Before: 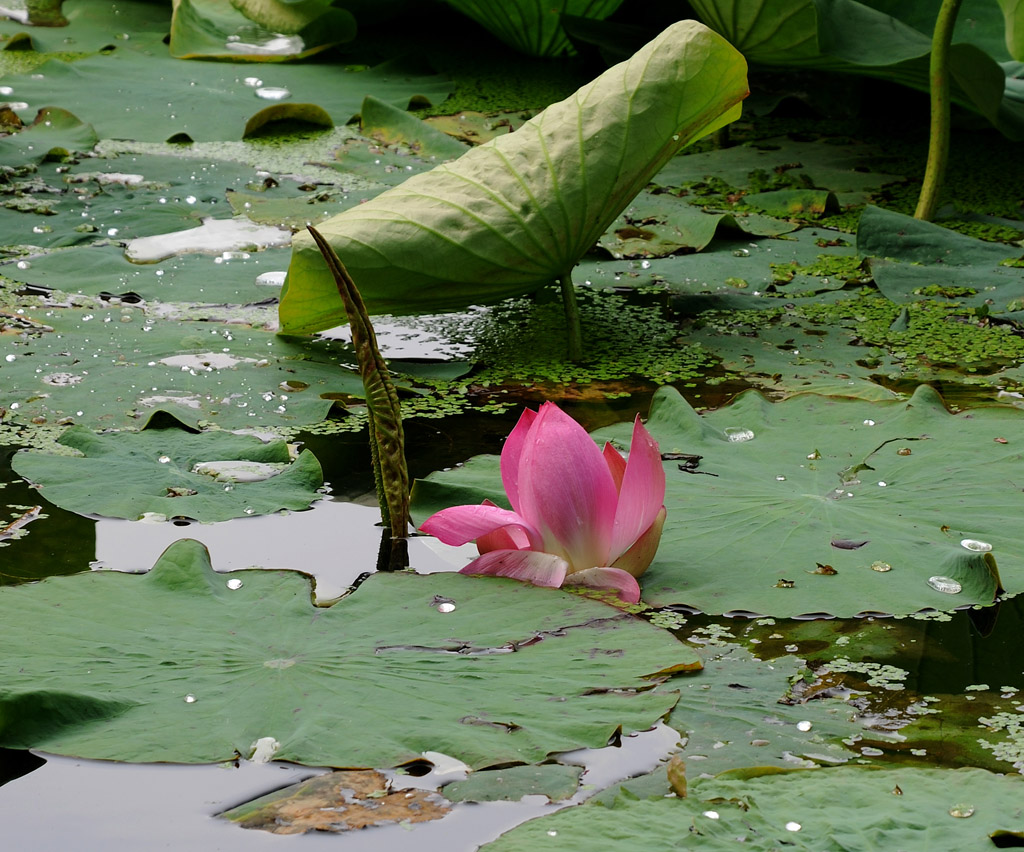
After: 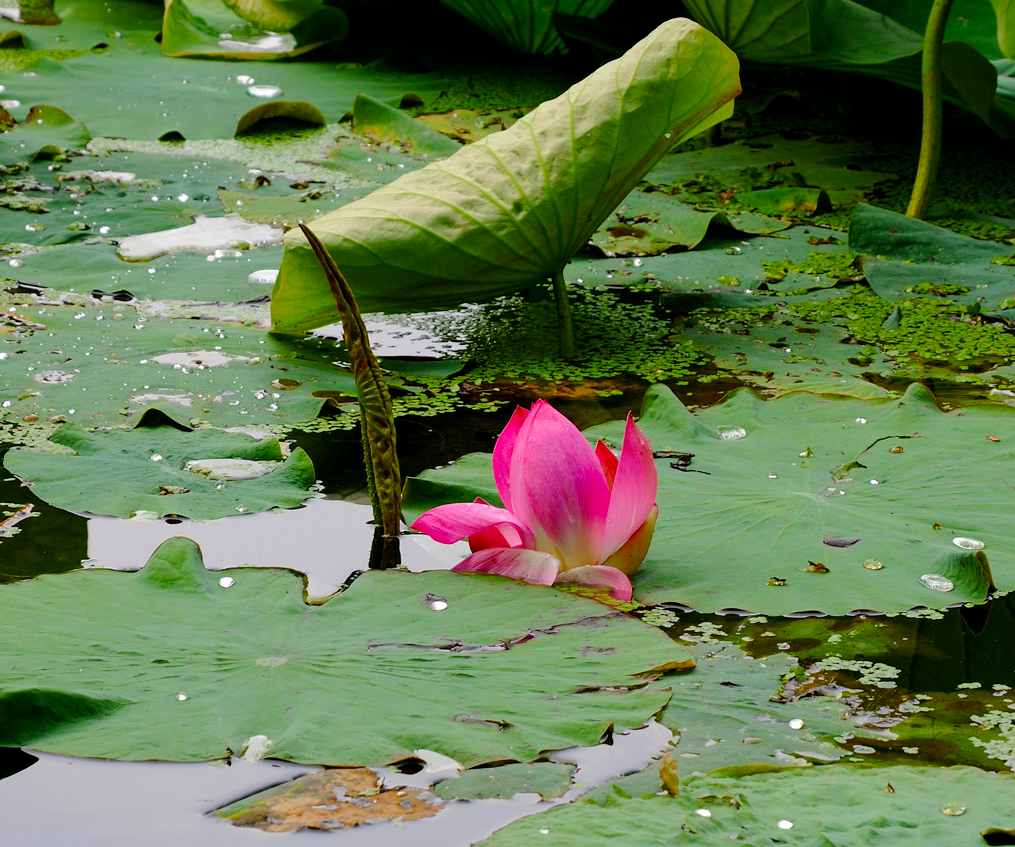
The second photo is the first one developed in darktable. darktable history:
color correction: highlights b* -0.042, saturation 1.1
exposure: black level correction 0.001, compensate highlight preservation false
crop and rotate: left 0.848%, top 0.242%, bottom 0.326%
color balance rgb: perceptual saturation grading › global saturation 20.181%, perceptual saturation grading › highlights -19.999%, perceptual saturation grading › shadows 29.746%, perceptual brilliance grading › mid-tones 9.478%, perceptual brilliance grading › shadows 14.493%
